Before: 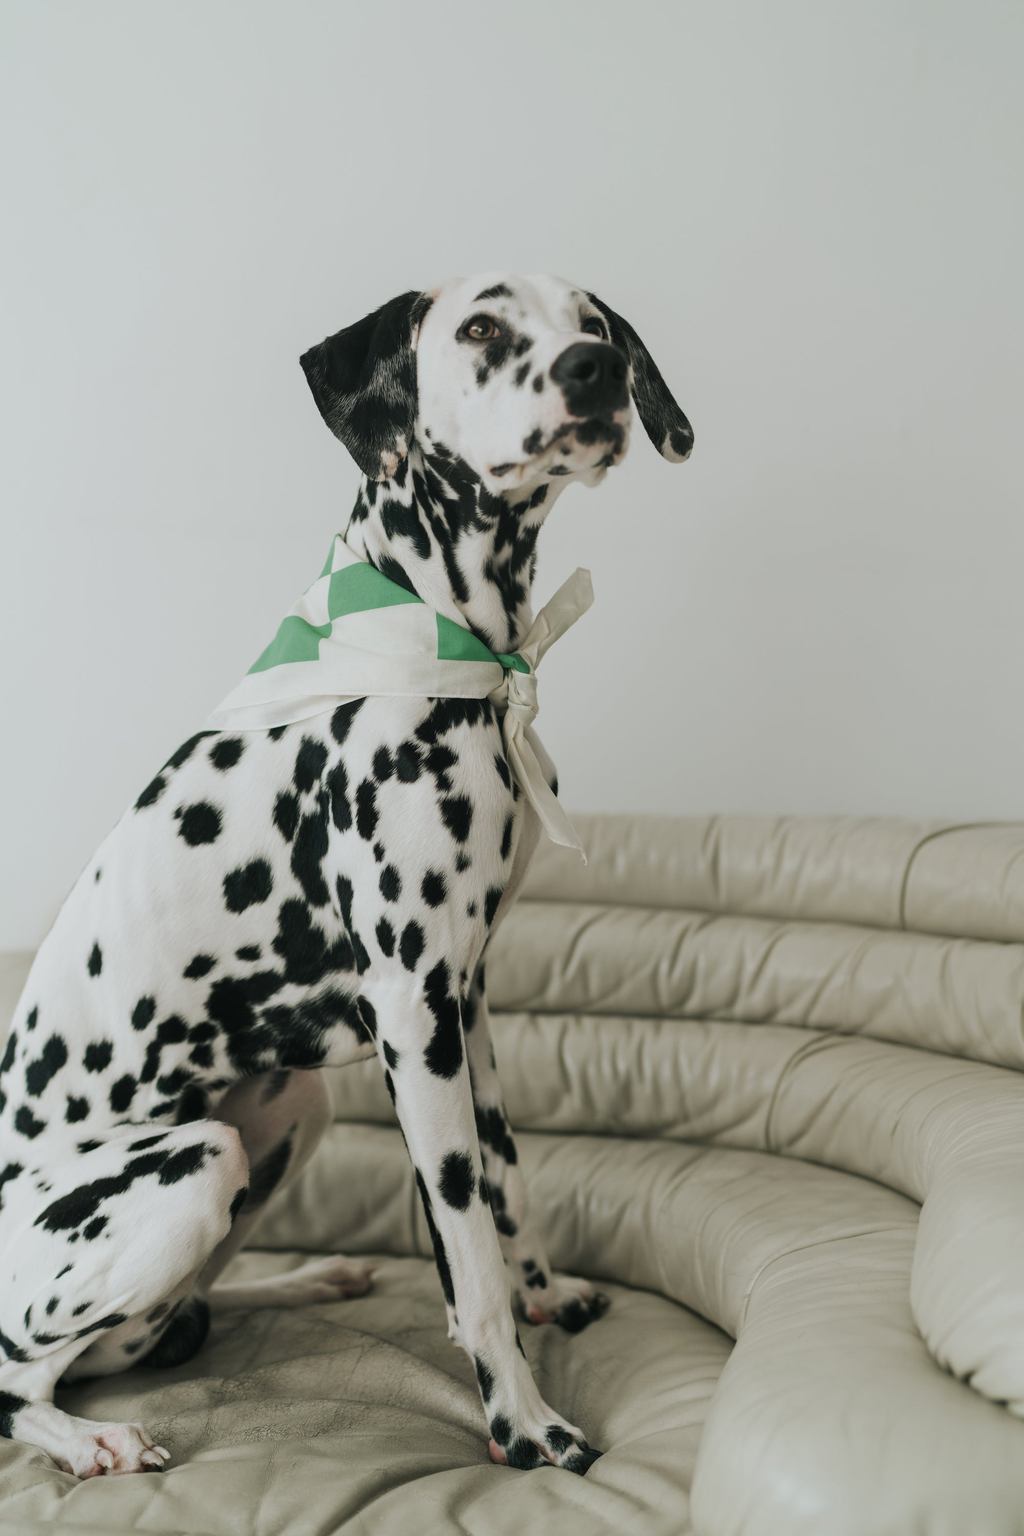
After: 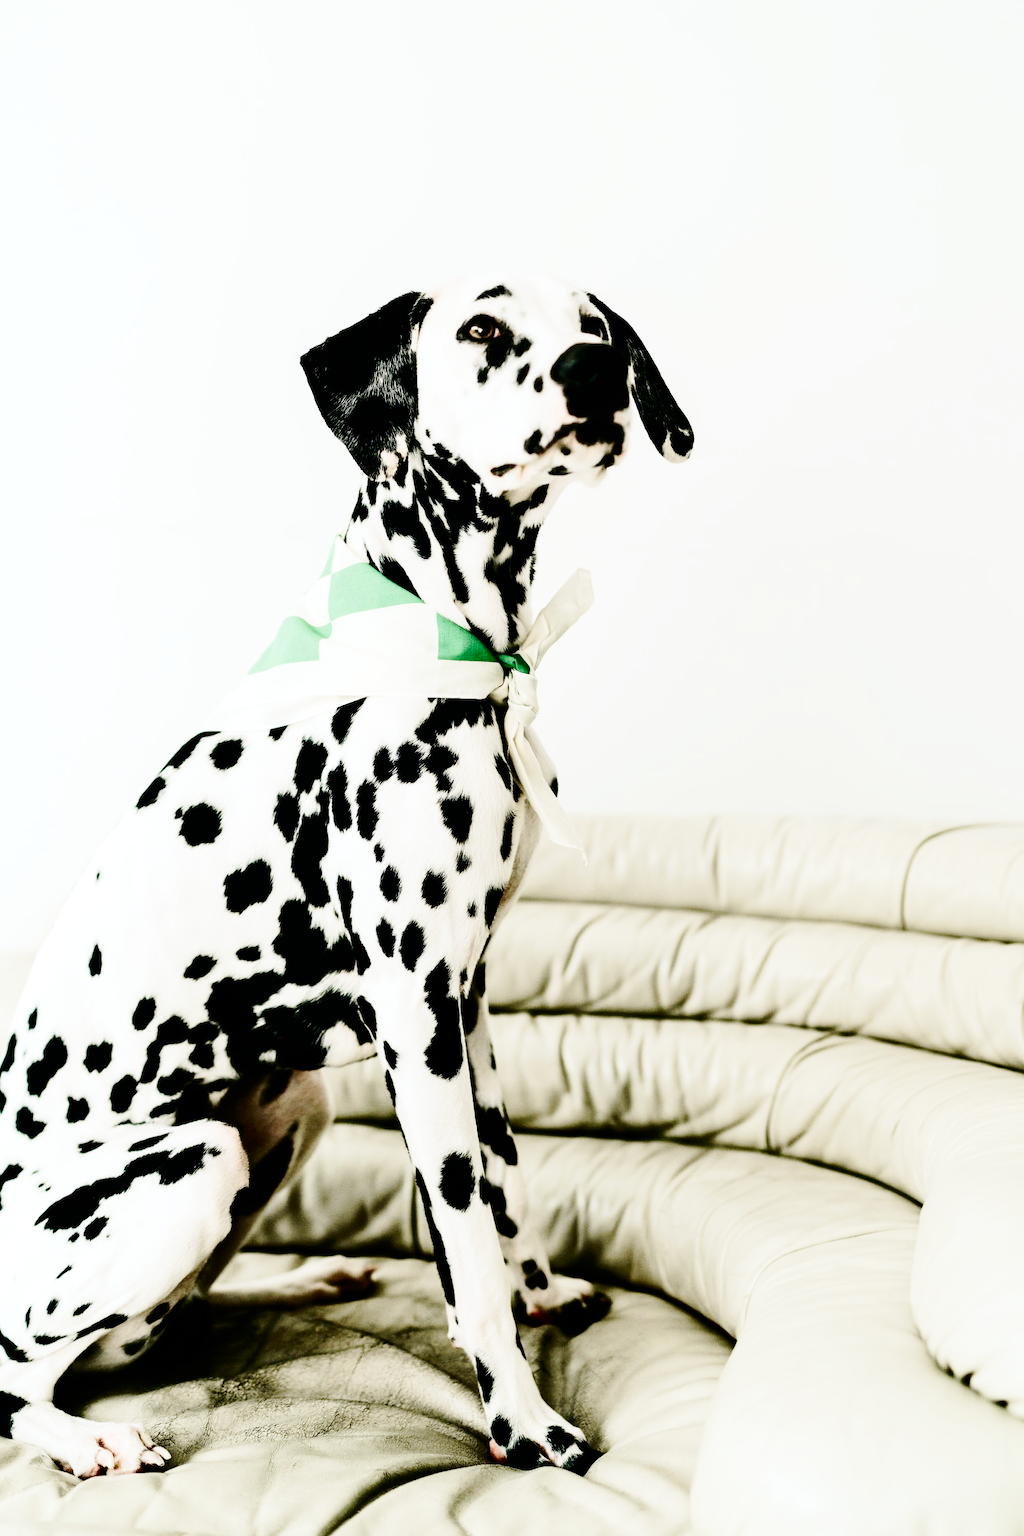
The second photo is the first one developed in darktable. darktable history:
contrast brightness saturation: contrast 0.28
tone equalizer: -8 EV -0.75 EV, -7 EV -0.7 EV, -6 EV -0.6 EV, -5 EV -0.4 EV, -3 EV 0.4 EV, -2 EV 0.6 EV, -1 EV 0.7 EV, +0 EV 0.75 EV, edges refinement/feathering 500, mask exposure compensation -1.57 EV, preserve details no
base curve: curves: ch0 [(0, 0) (0.036, 0.01) (0.123, 0.254) (0.258, 0.504) (0.507, 0.748) (1, 1)], preserve colors none
